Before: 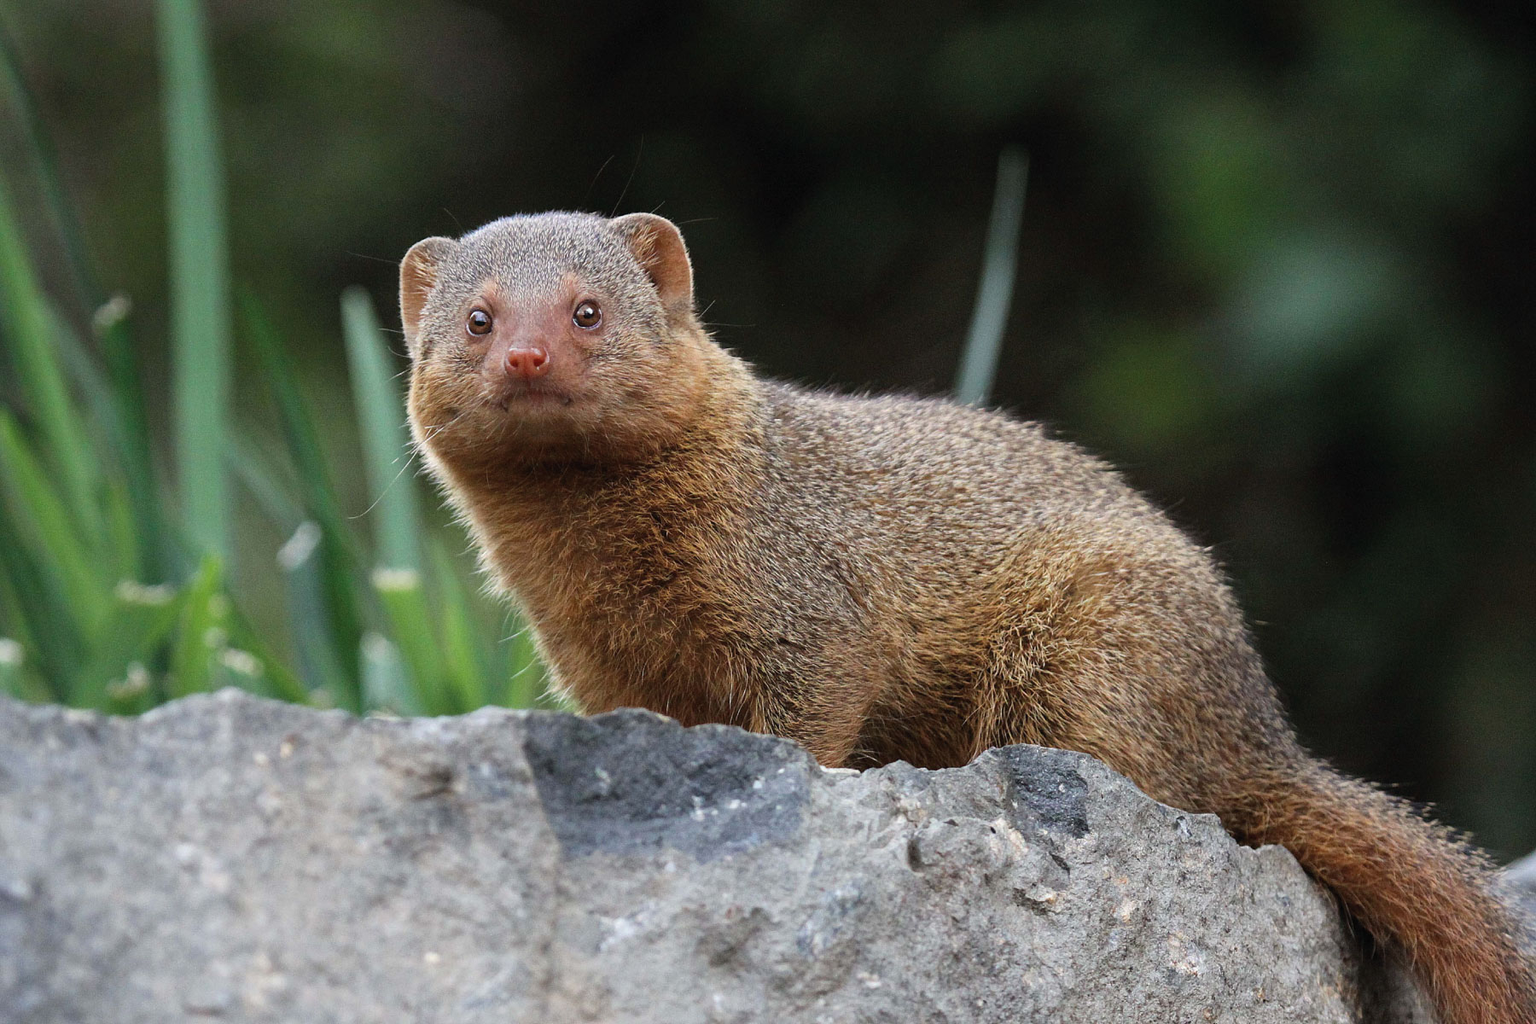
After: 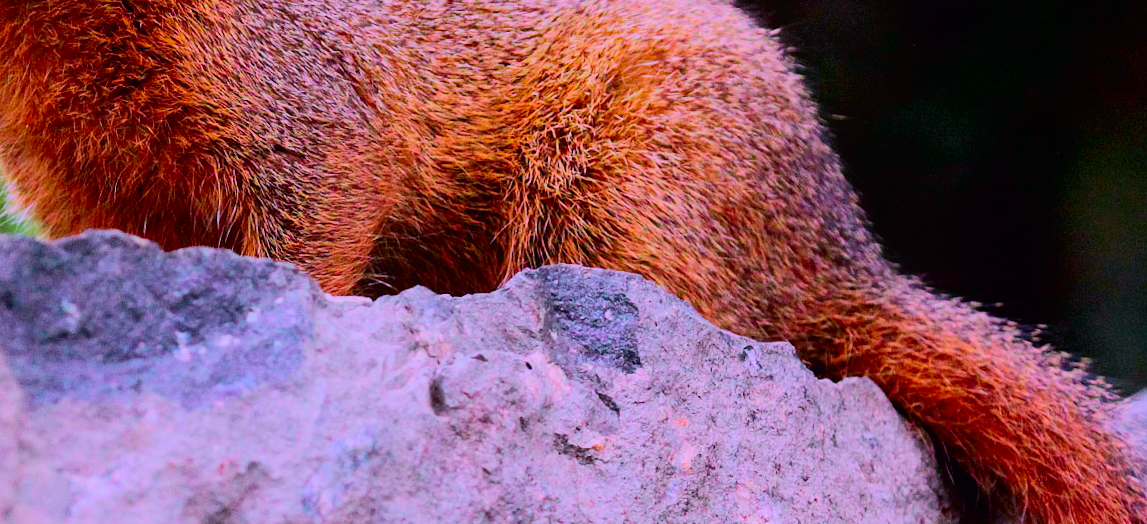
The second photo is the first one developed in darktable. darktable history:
crop and rotate: left 35.509%, top 50.238%, bottom 4.934%
white balance: red 1.042, blue 1.17
bloom: size 40%
rotate and perspective: rotation -1°, crop left 0.011, crop right 0.989, crop top 0.025, crop bottom 0.975
filmic rgb: black relative exposure -7.65 EV, white relative exposure 4.56 EV, hardness 3.61, color science v6 (2022)
tone curve: curves: ch0 [(0, 0) (0.052, 0.018) (0.236, 0.207) (0.41, 0.417) (0.485, 0.518) (0.54, 0.584) (0.625, 0.666) (0.845, 0.828) (0.994, 0.964)]; ch1 [(0, 0.055) (0.15, 0.117) (0.317, 0.34) (0.382, 0.408) (0.434, 0.441) (0.472, 0.479) (0.498, 0.501) (0.557, 0.558) (0.616, 0.59) (0.739, 0.7) (0.873, 0.857) (1, 0.928)]; ch2 [(0, 0) (0.352, 0.403) (0.447, 0.466) (0.482, 0.482) (0.528, 0.526) (0.586, 0.577) (0.618, 0.621) (0.785, 0.747) (1, 1)], color space Lab, independent channels, preserve colors none
color correction: saturation 3
